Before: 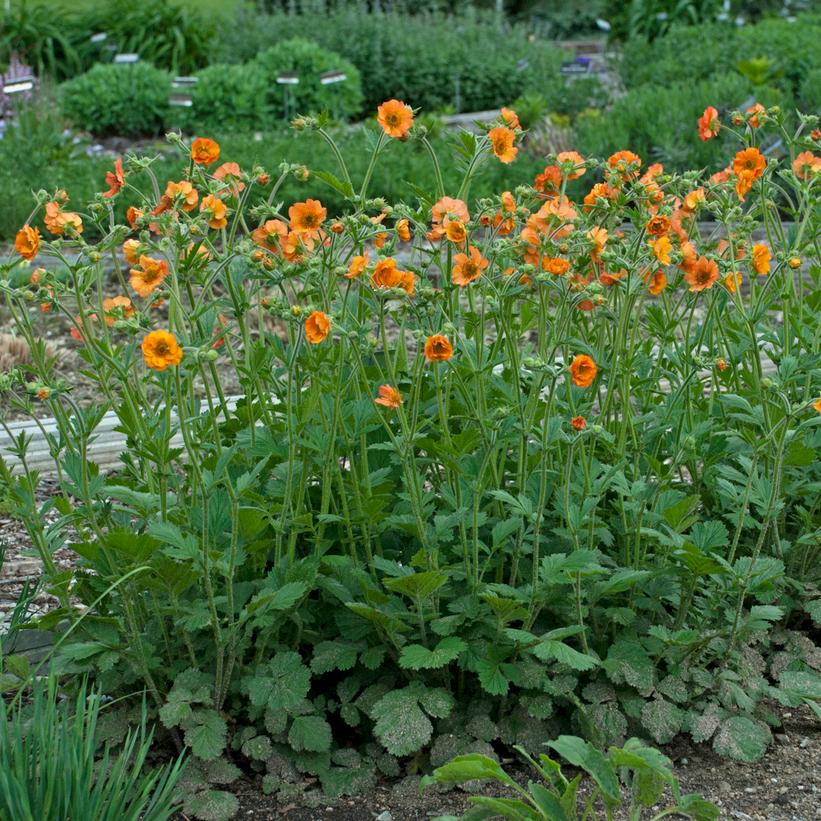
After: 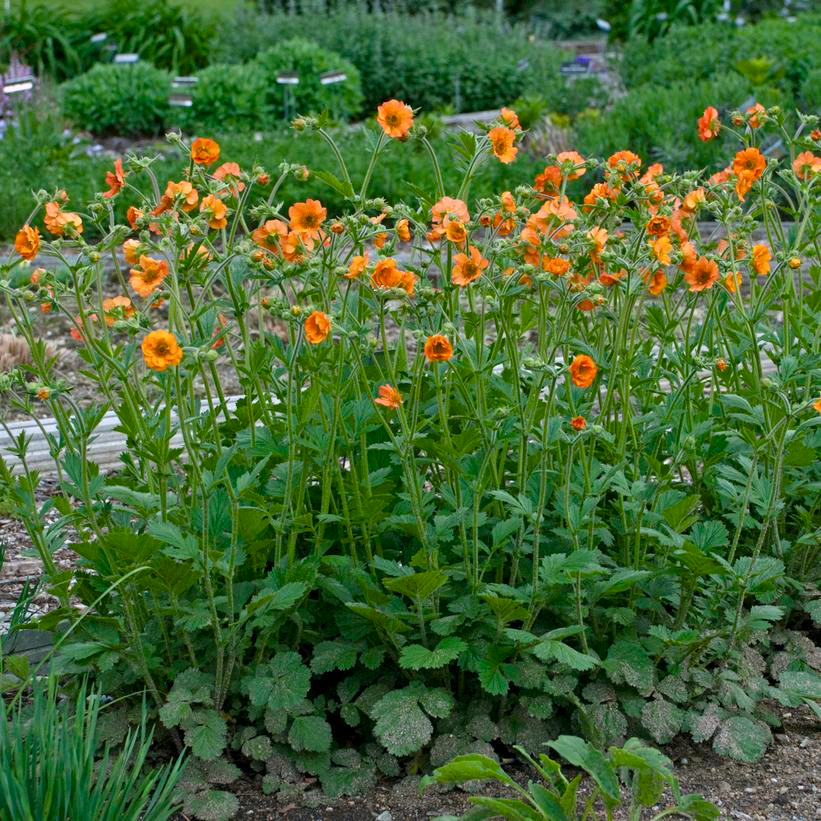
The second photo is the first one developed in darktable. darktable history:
color balance rgb: perceptual saturation grading › global saturation 20%, perceptual saturation grading › highlights -25%, perceptual saturation grading › shadows 25%
white balance: red 1.05, blue 1.072
